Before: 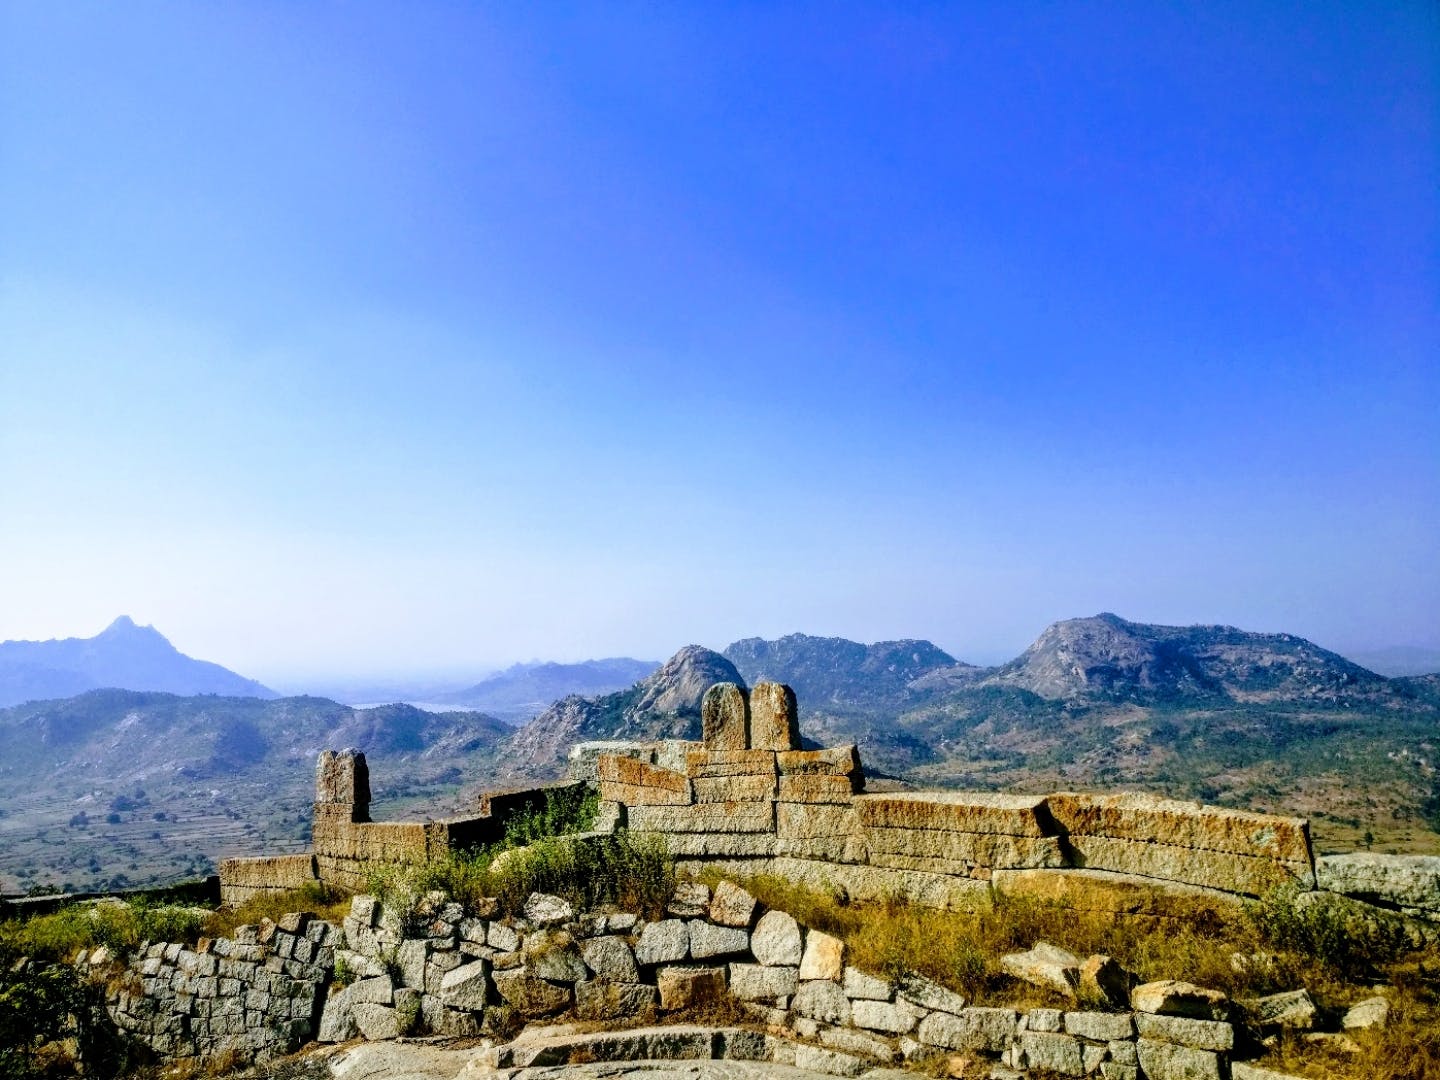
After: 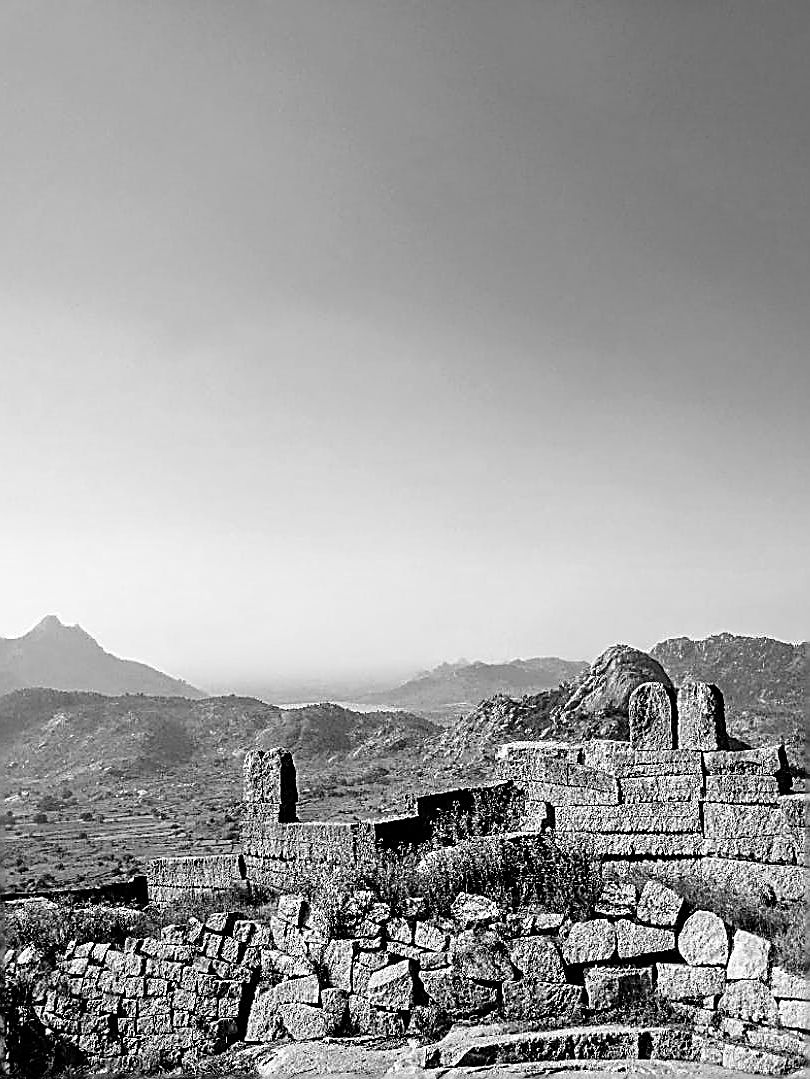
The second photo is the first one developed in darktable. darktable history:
sharpen: amount 1.861
crop: left 5.114%, right 38.589%
monochrome: on, module defaults
